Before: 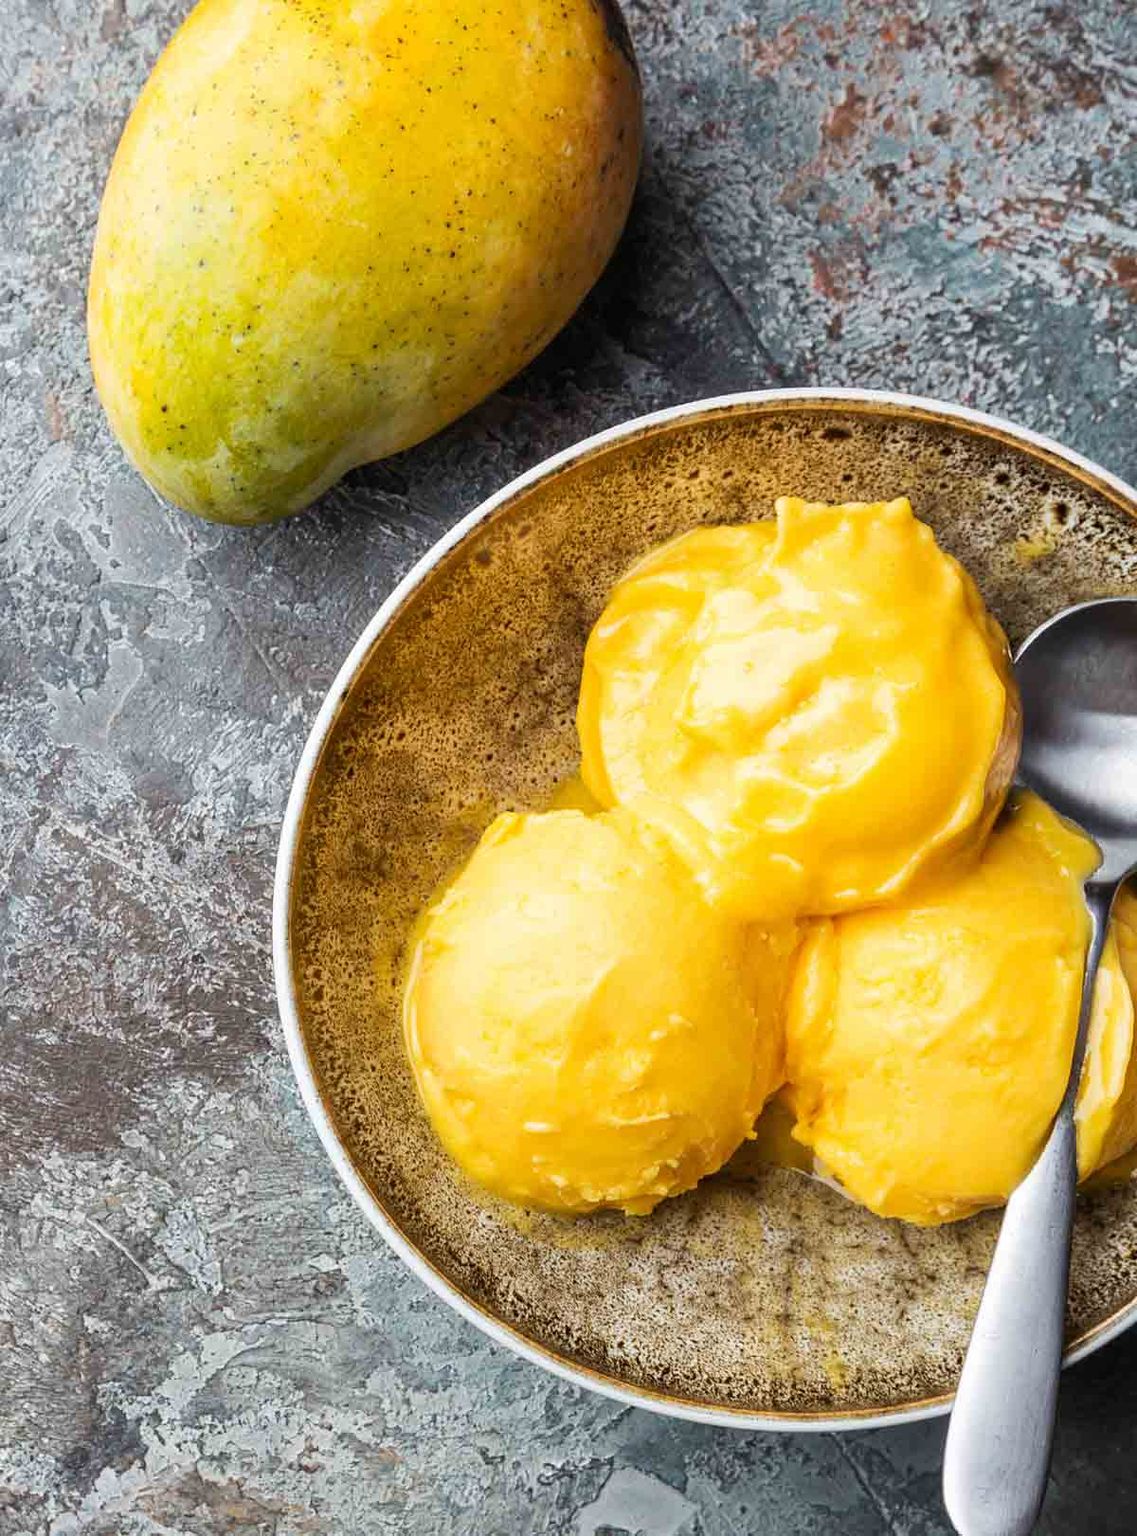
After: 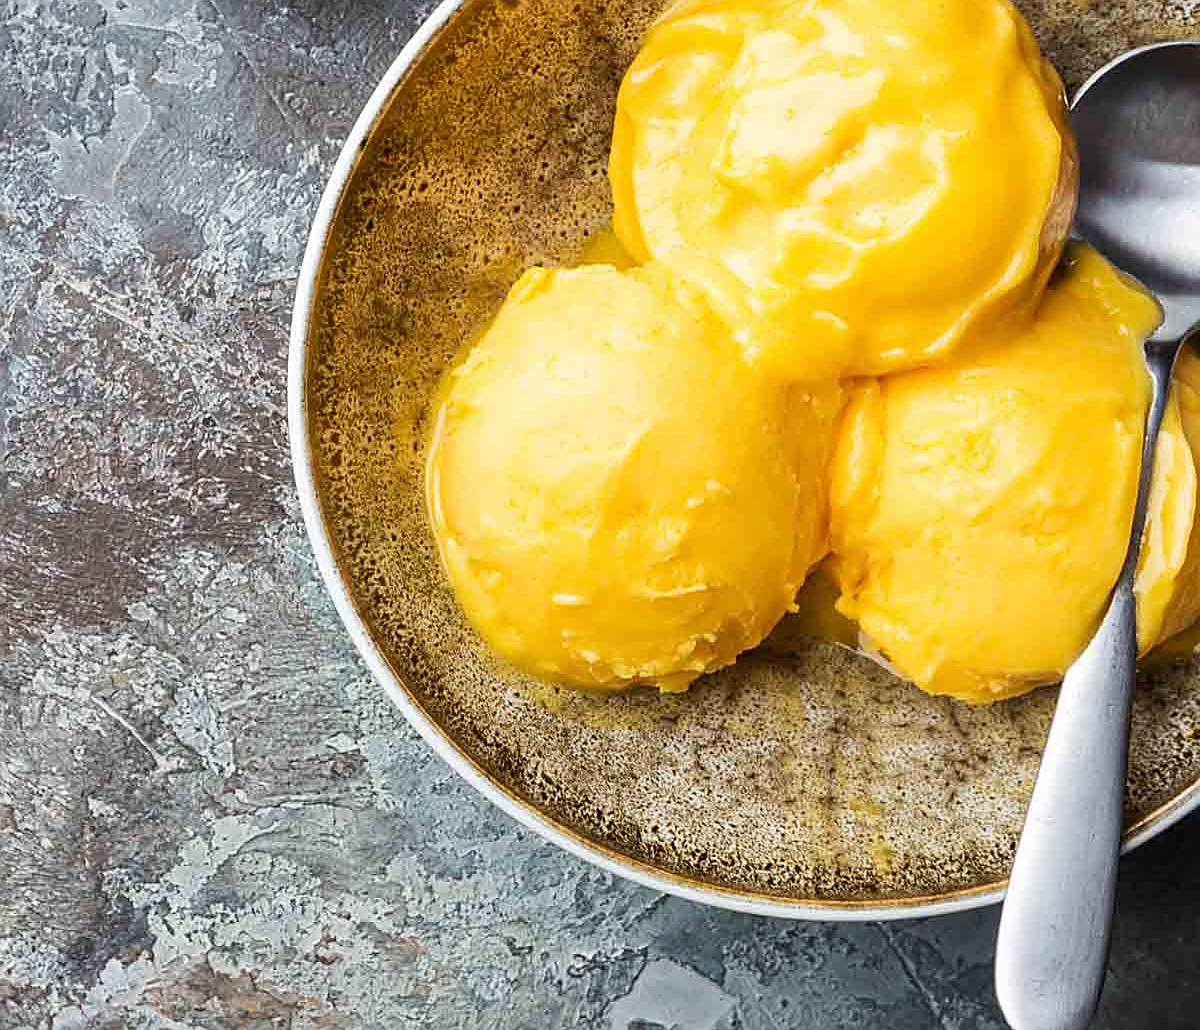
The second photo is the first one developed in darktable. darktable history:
crop and rotate: top 36.435%
sharpen: on, module defaults
